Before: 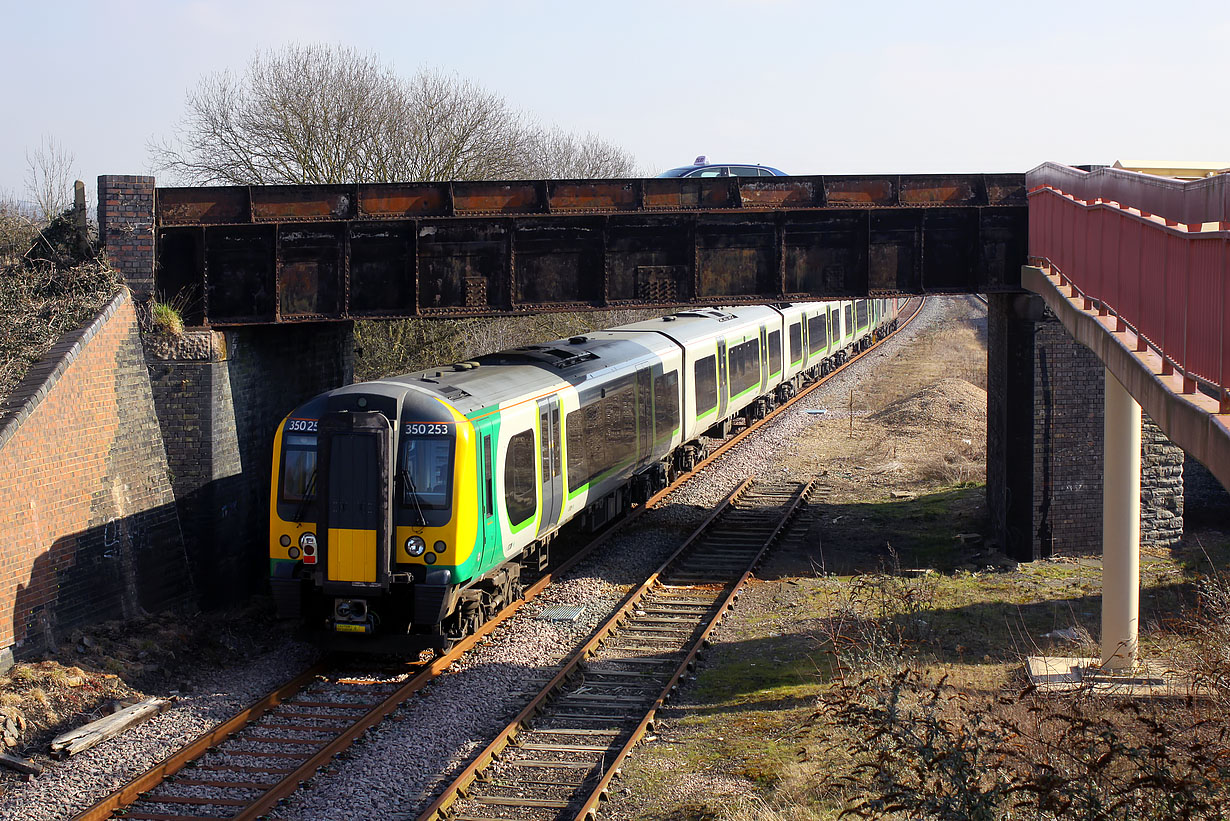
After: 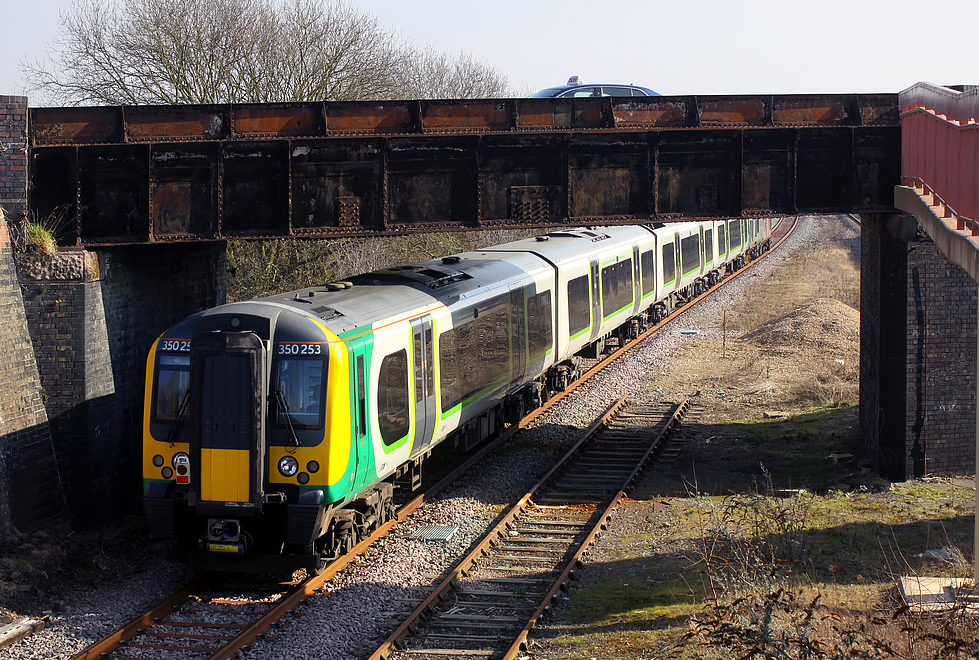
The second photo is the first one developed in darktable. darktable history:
crop and rotate: left 10.384%, top 9.858%, right 10.006%, bottom 9.654%
